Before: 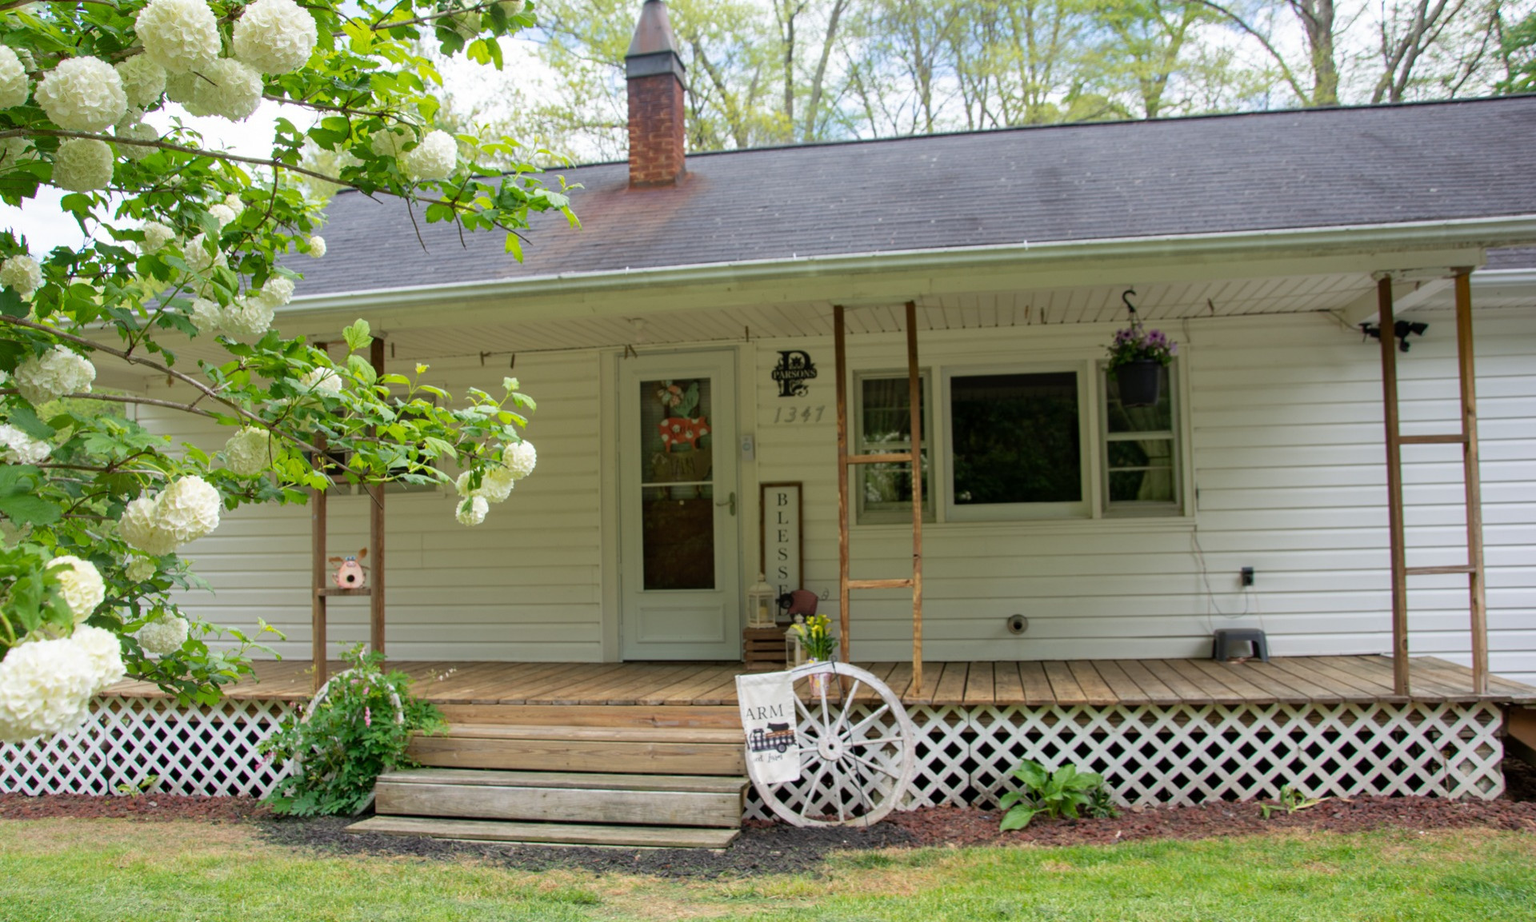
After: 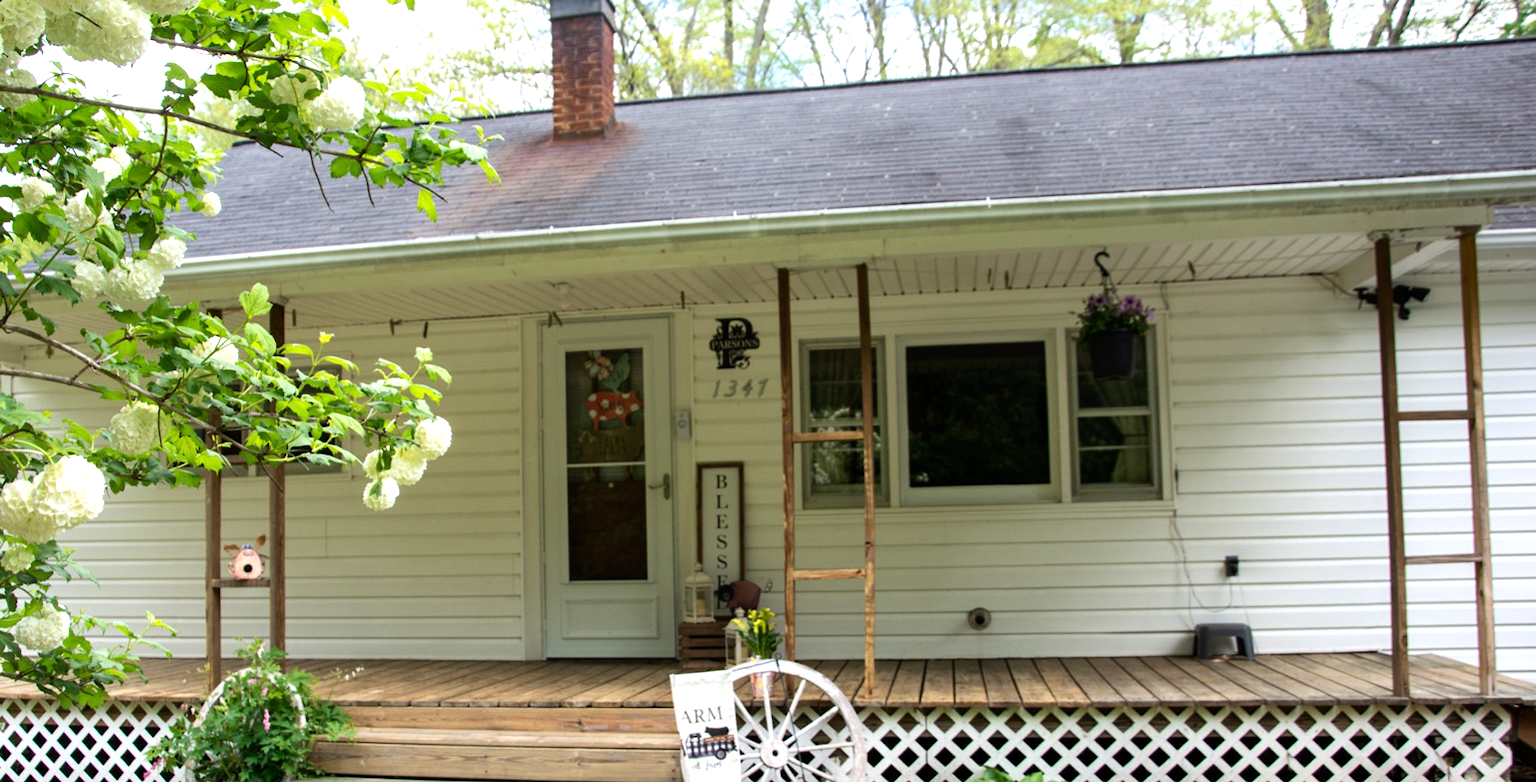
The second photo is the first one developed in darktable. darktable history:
tone equalizer: -8 EV -0.75 EV, -7 EV -0.7 EV, -6 EV -0.6 EV, -5 EV -0.4 EV, -3 EV 0.4 EV, -2 EV 0.6 EV, -1 EV 0.7 EV, +0 EV 0.75 EV, edges refinement/feathering 500, mask exposure compensation -1.57 EV, preserve details no
crop: left 8.155%, top 6.611%, bottom 15.385%
